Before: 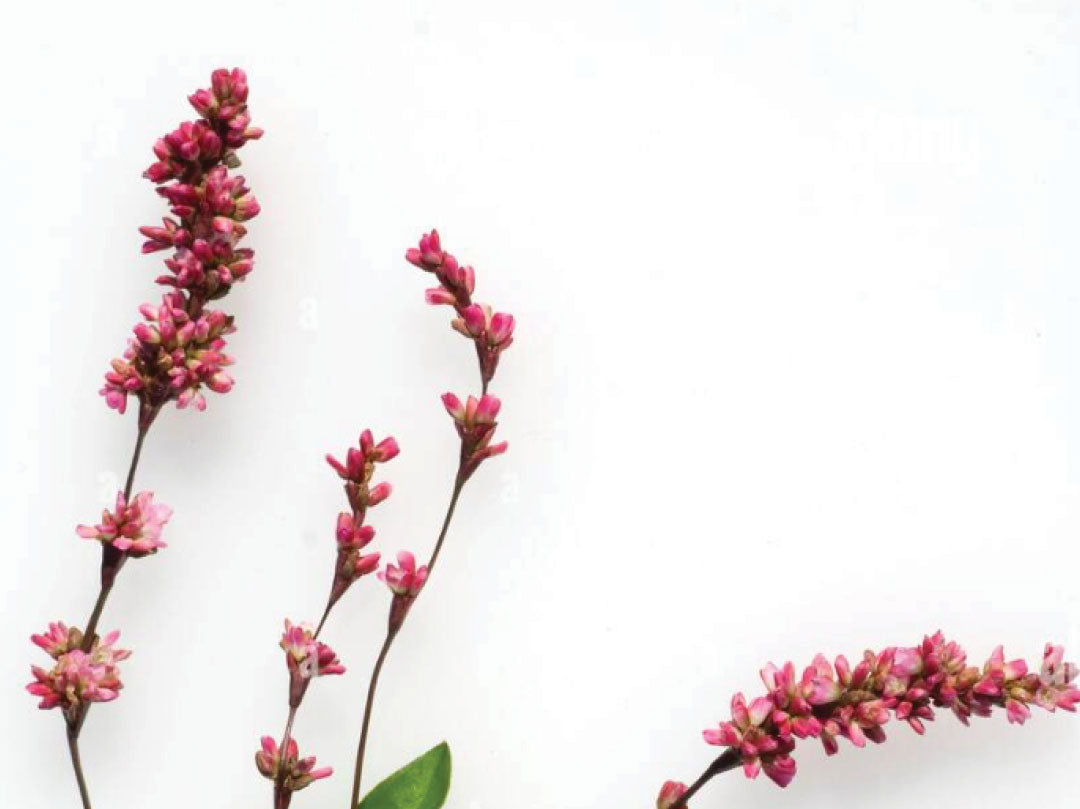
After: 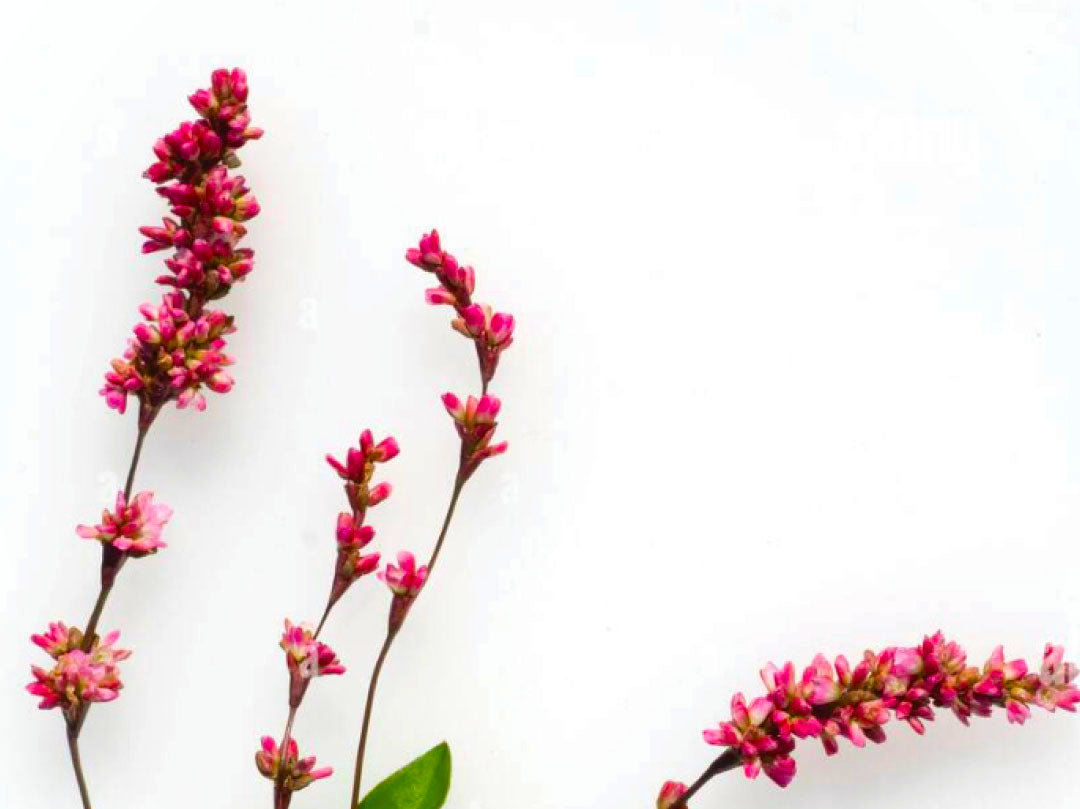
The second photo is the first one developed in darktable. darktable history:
haze removal: strength 0.29, distance 0.25, compatibility mode true, adaptive false
vignetting: fall-off start 100%, brightness 0.05, saturation 0
color balance rgb: linear chroma grading › global chroma 15%, perceptual saturation grading › global saturation 30%
